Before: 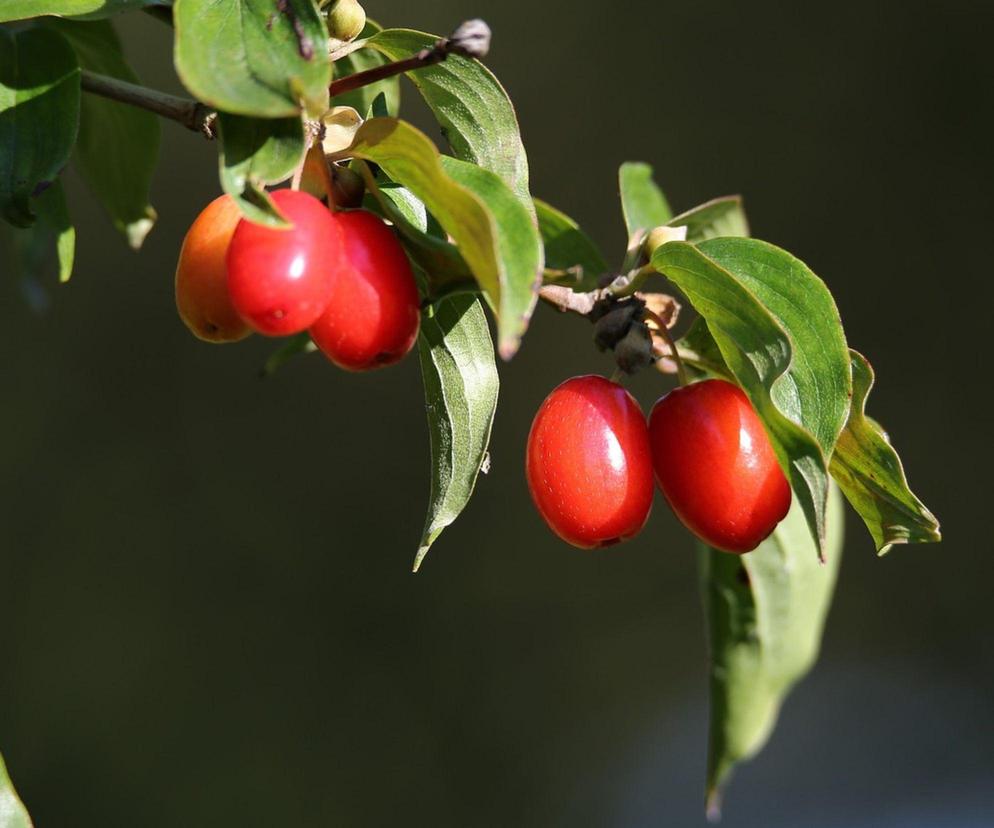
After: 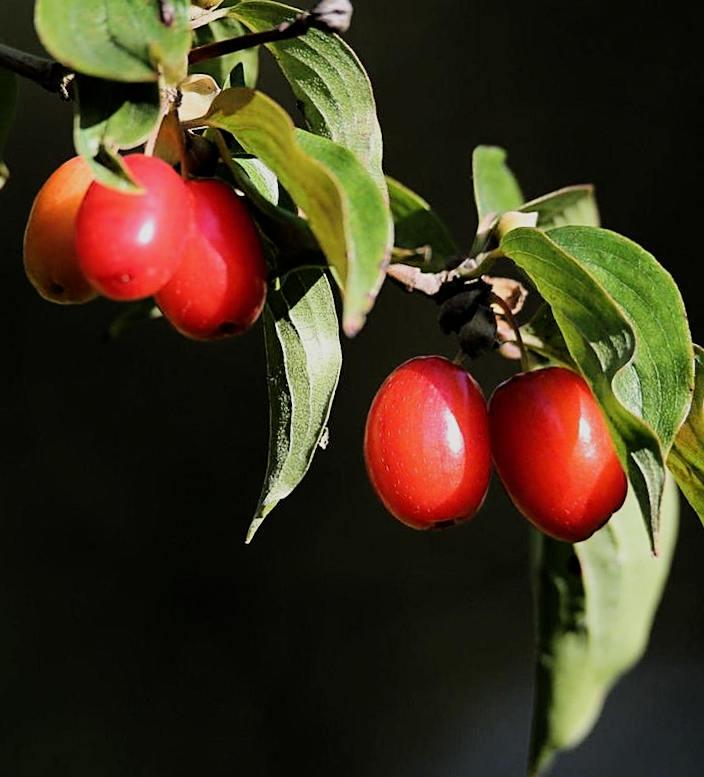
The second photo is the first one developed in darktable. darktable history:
filmic rgb: black relative exposure -7.49 EV, white relative exposure 4.99 EV, hardness 3.31, contrast 1.299
crop and rotate: angle -3.09°, left 13.929%, top 0.041%, right 10.728%, bottom 0.063%
sharpen: on, module defaults
